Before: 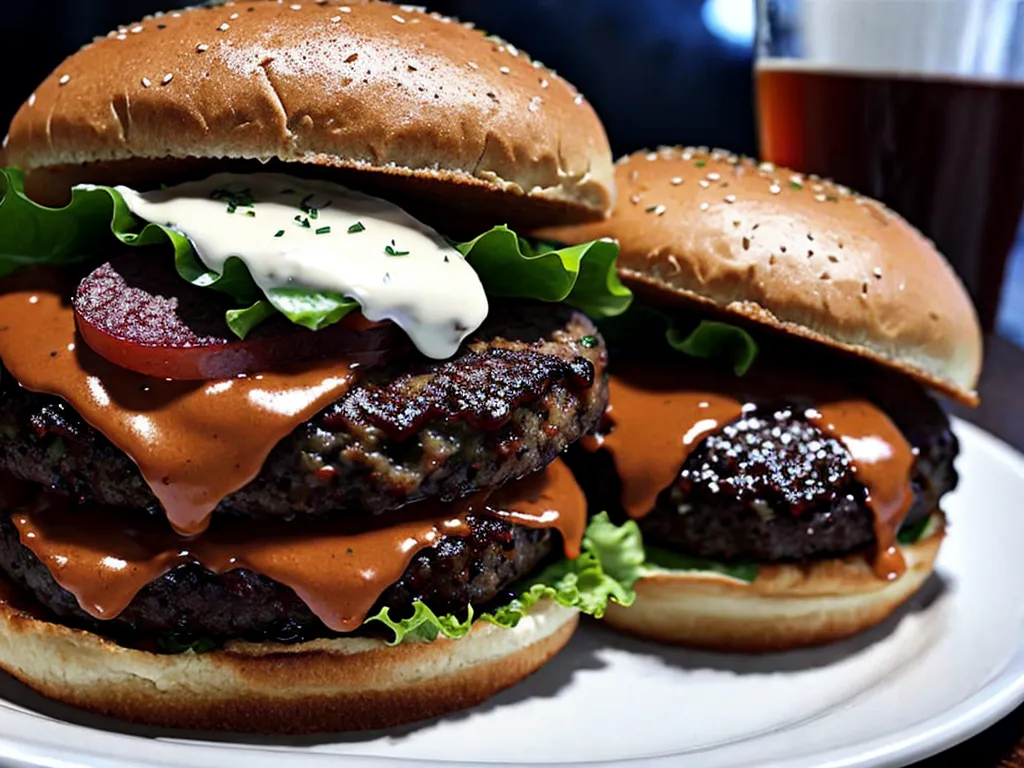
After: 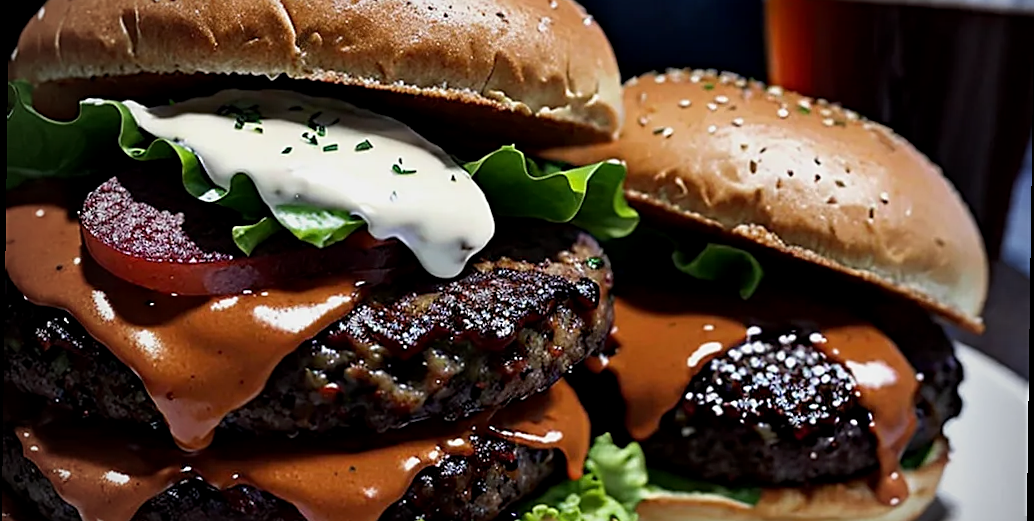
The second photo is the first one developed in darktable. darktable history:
crop: top 11.166%, bottom 22.168%
sharpen: on, module defaults
exposure: black level correction 0.001, exposure -0.2 EV, compensate highlight preservation false
vignetting: fall-off start 71.74%
rotate and perspective: rotation 0.8°, automatic cropping off
white balance: emerald 1
